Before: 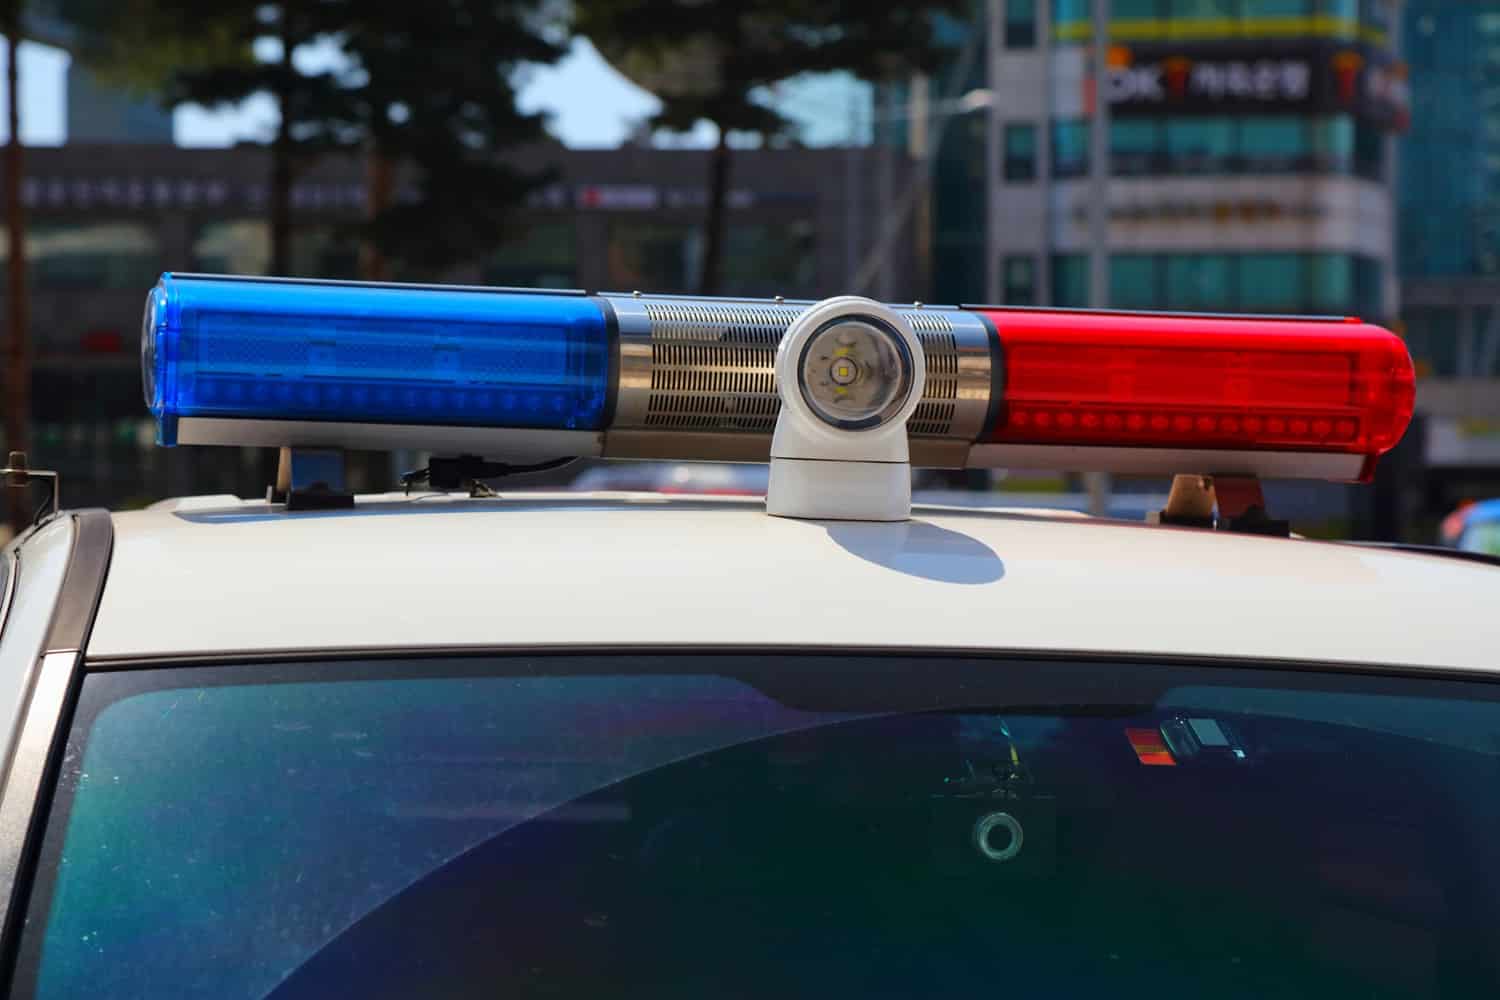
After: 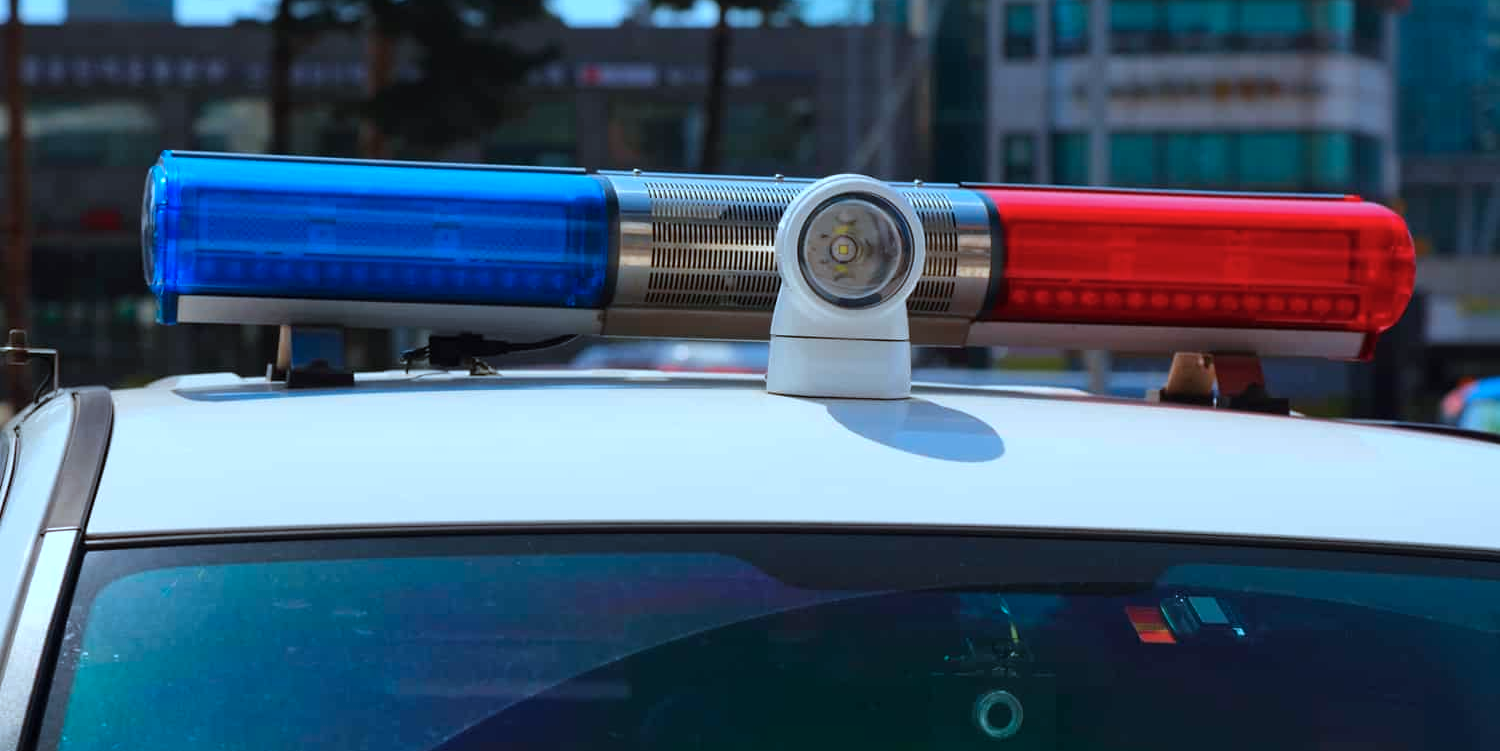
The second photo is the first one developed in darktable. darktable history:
crop and rotate: top 12.249%, bottom 12.554%
color correction: highlights a* -8.96, highlights b* -22.83
